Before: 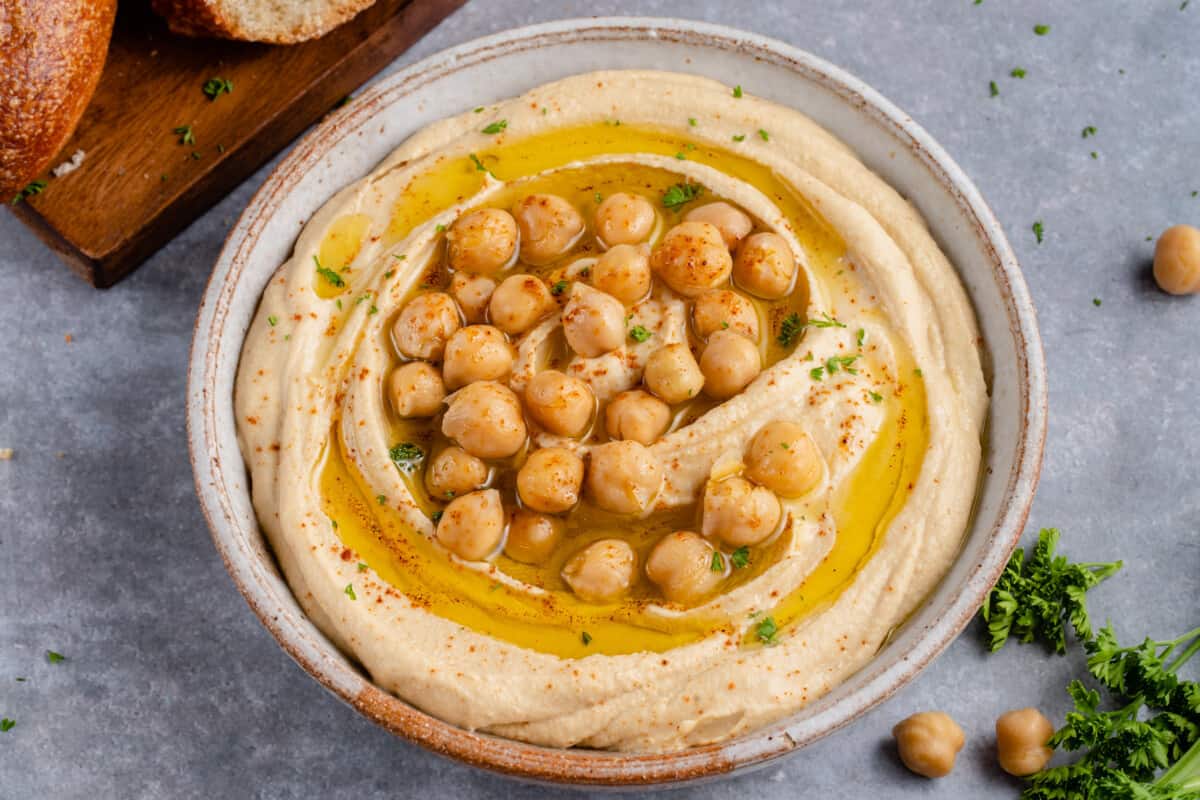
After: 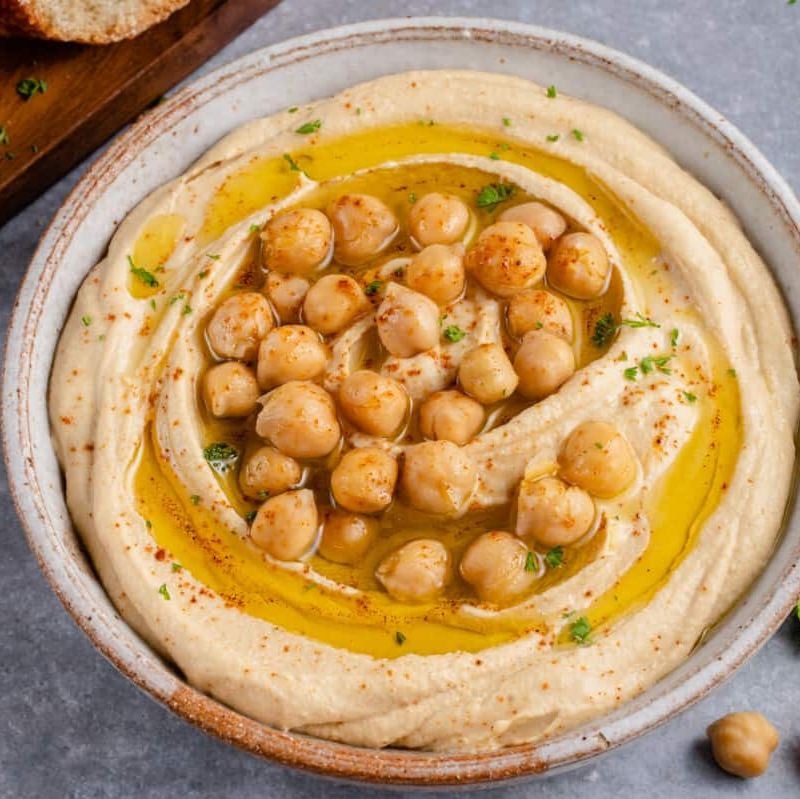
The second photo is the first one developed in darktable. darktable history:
crop and rotate: left 15.561%, right 17.722%
